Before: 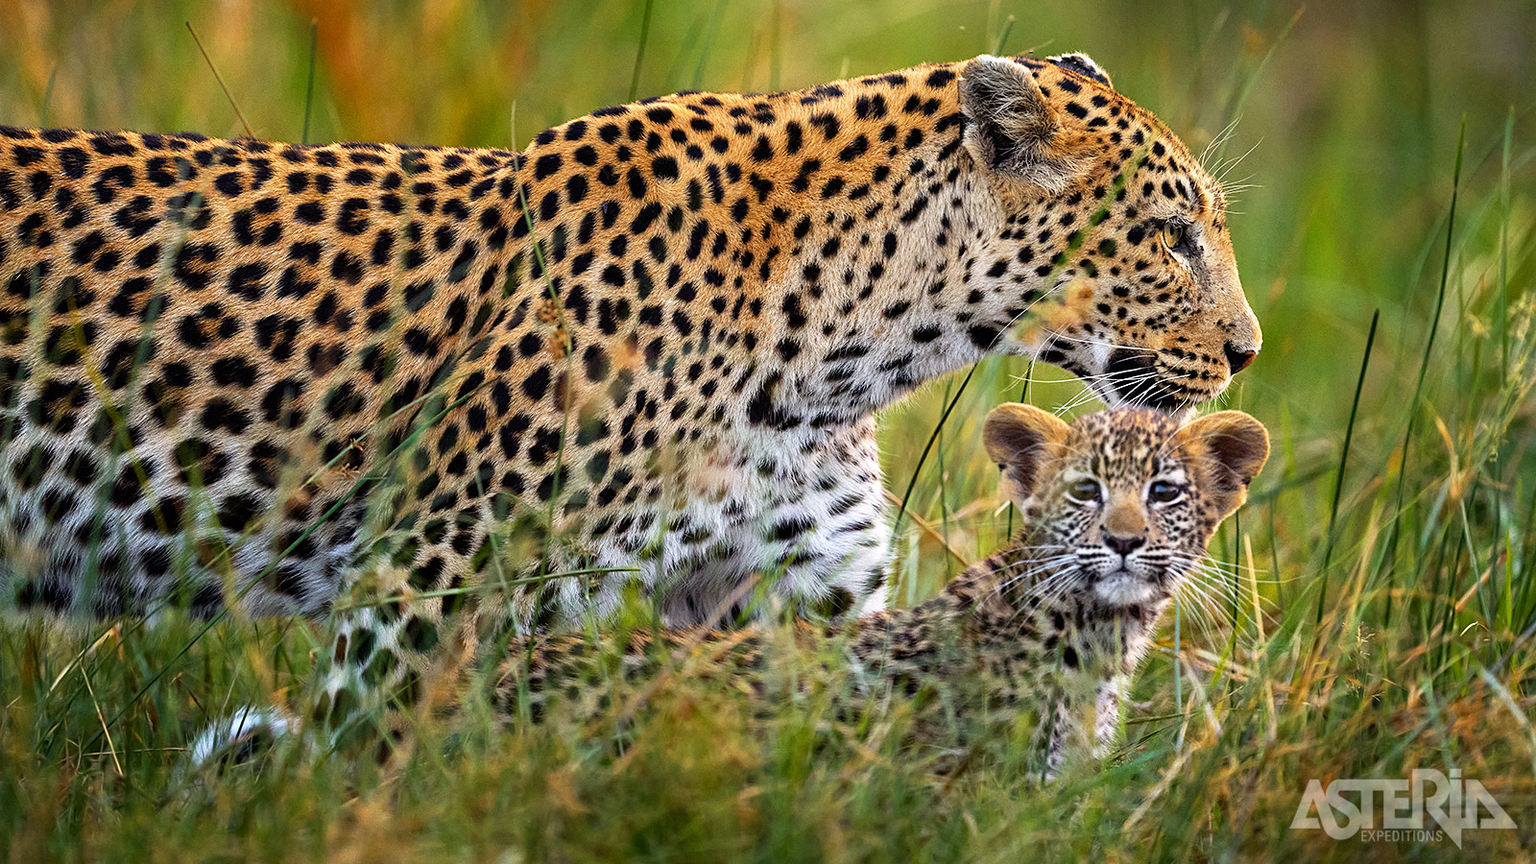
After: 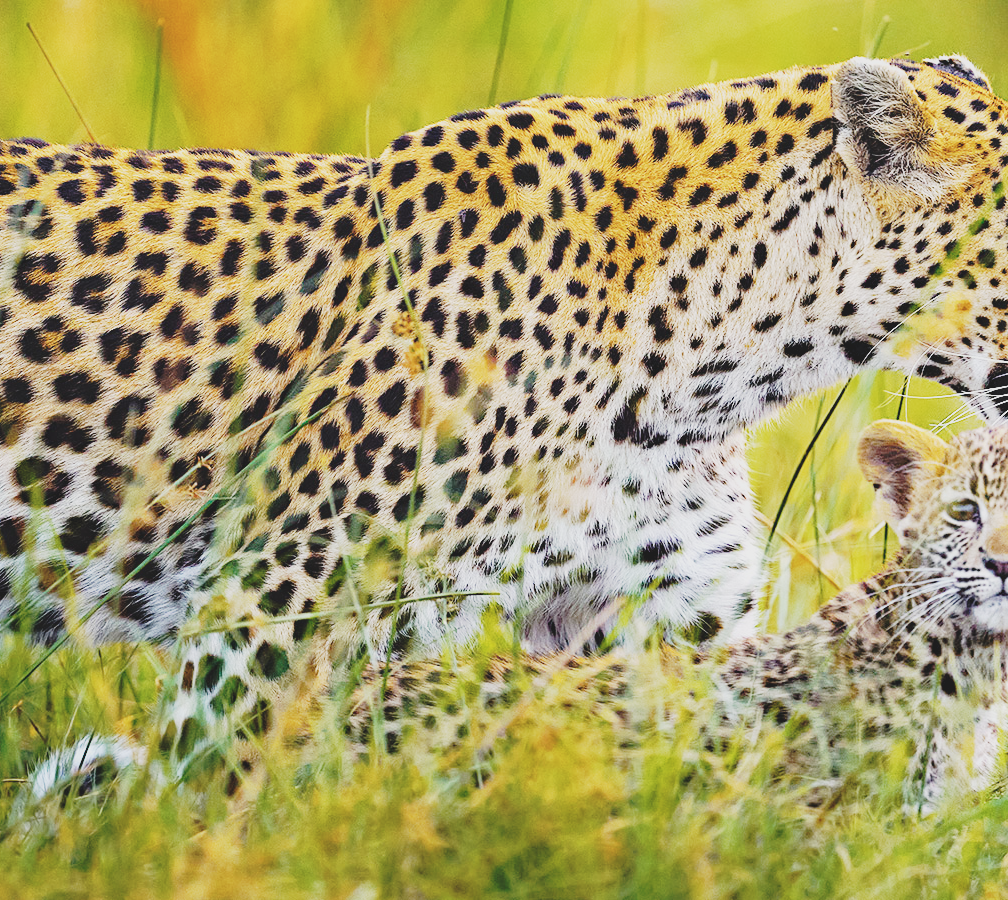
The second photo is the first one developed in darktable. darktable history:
base curve: curves: ch0 [(0, 0) (0.028, 0.03) (0.121, 0.232) (0.46, 0.748) (0.859, 0.968) (1, 1)], preserve colors none
crop: left 10.499%, right 26.478%
exposure: black level correction -0.002, exposure 1.359 EV, compensate highlight preservation false
contrast brightness saturation: contrast -0.258, saturation -0.433
color balance rgb: perceptual saturation grading › global saturation 30.348%, global vibrance 20%
tone curve: curves: ch0 [(0, 0) (0.003, 0.002) (0.011, 0.009) (0.025, 0.021) (0.044, 0.037) (0.069, 0.058) (0.1, 0.084) (0.136, 0.114) (0.177, 0.149) (0.224, 0.188) (0.277, 0.232) (0.335, 0.281) (0.399, 0.341) (0.468, 0.416) (0.543, 0.496) (0.623, 0.574) (0.709, 0.659) (0.801, 0.754) (0.898, 0.876) (1, 1)], preserve colors none
haze removal: compatibility mode true, adaptive false
